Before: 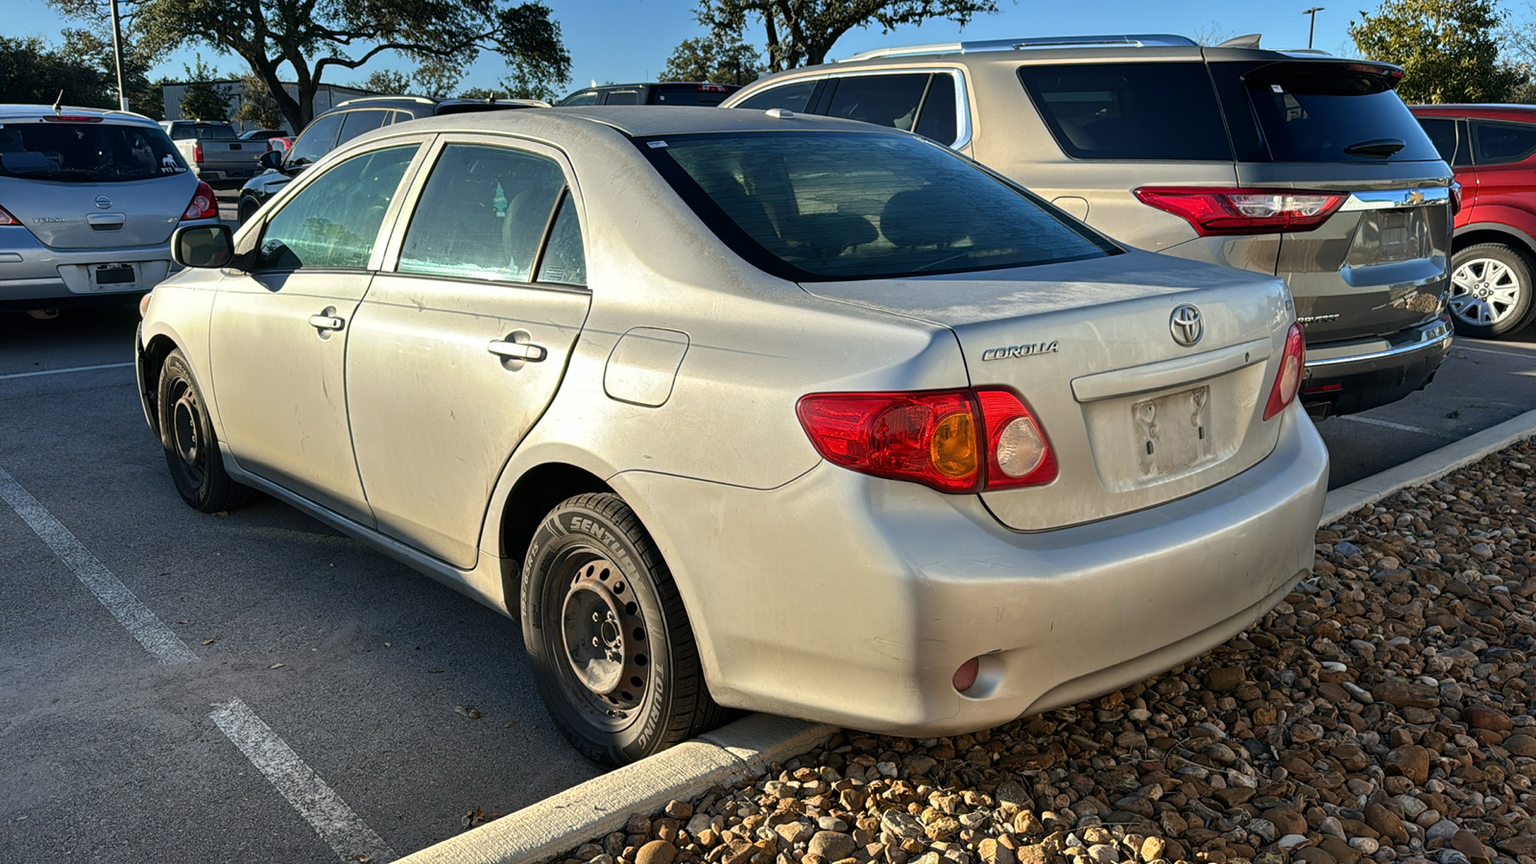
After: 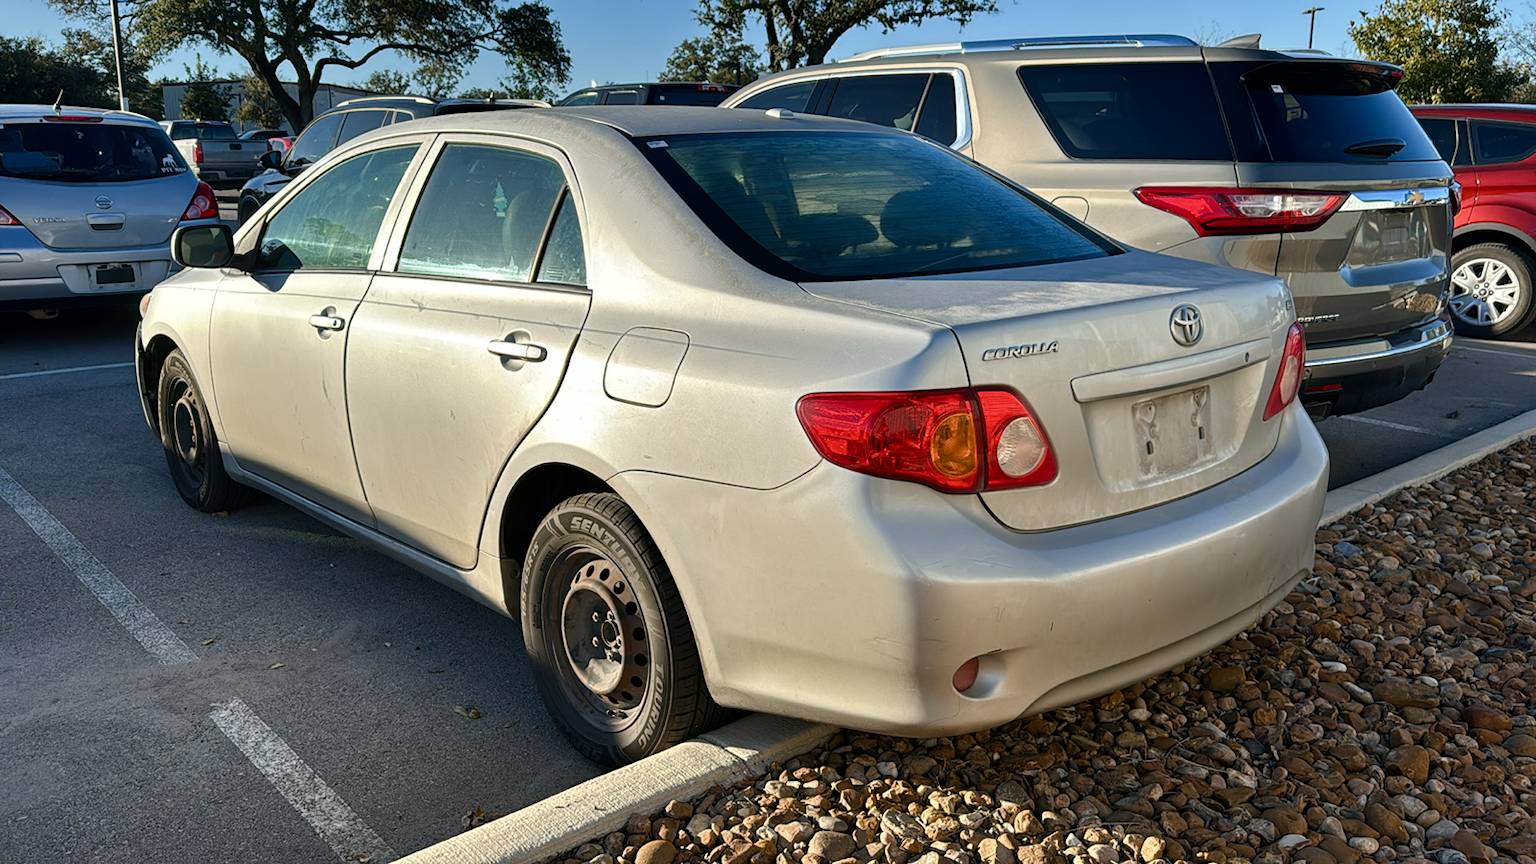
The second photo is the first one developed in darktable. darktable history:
color balance rgb: linear chroma grading › global chroma 15.093%, perceptual saturation grading › global saturation -10.435%, perceptual saturation grading › highlights -27.314%, perceptual saturation grading › shadows 21.629%
